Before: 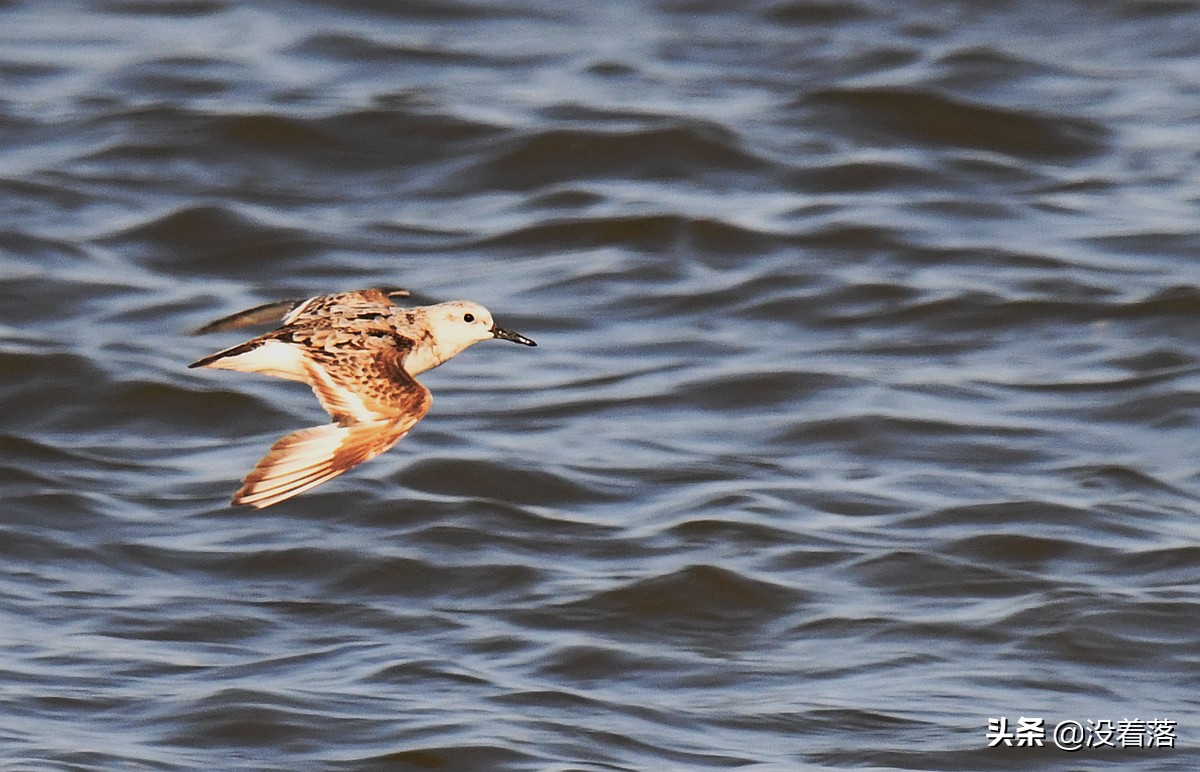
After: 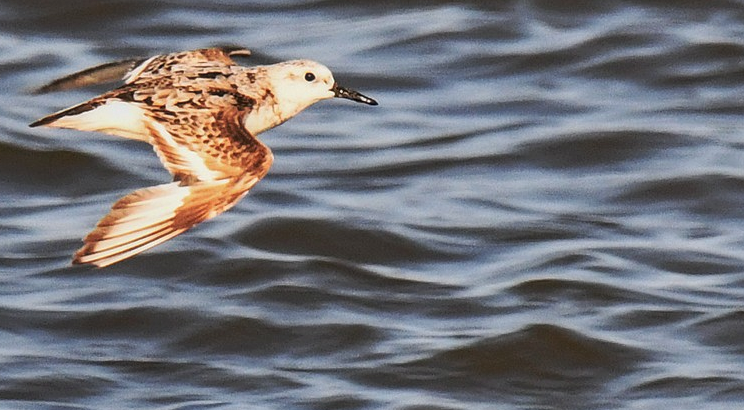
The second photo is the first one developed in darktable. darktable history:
local contrast: on, module defaults
crop: left 13.312%, top 31.28%, right 24.627%, bottom 15.582%
shadows and highlights: highlights 70.7, soften with gaussian
